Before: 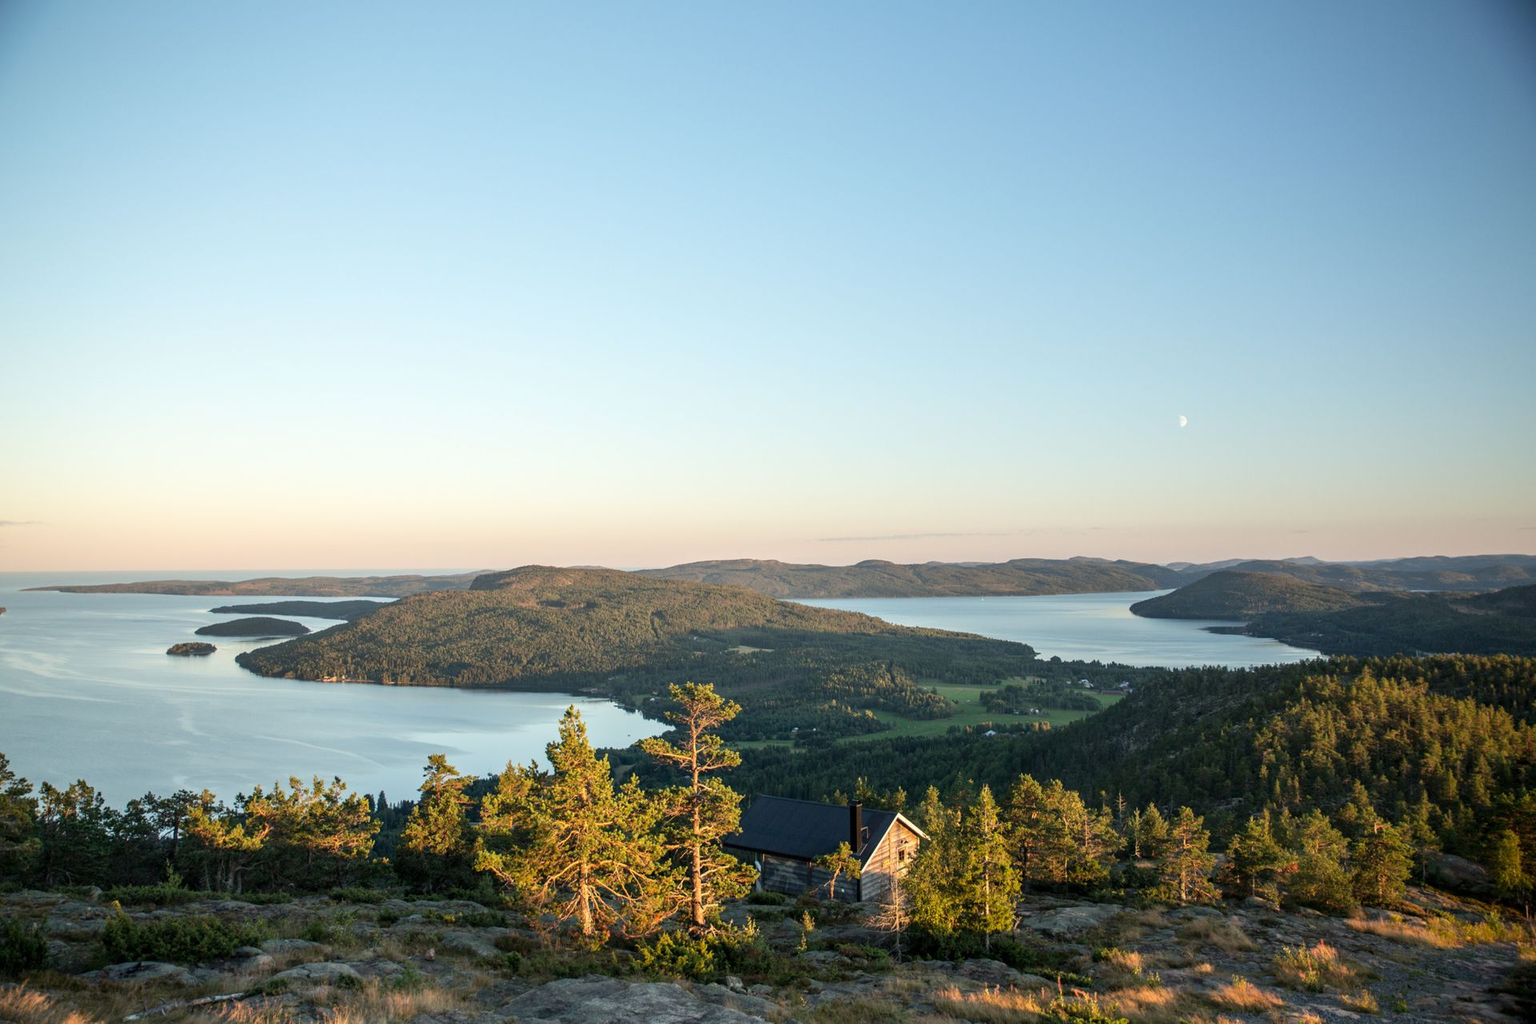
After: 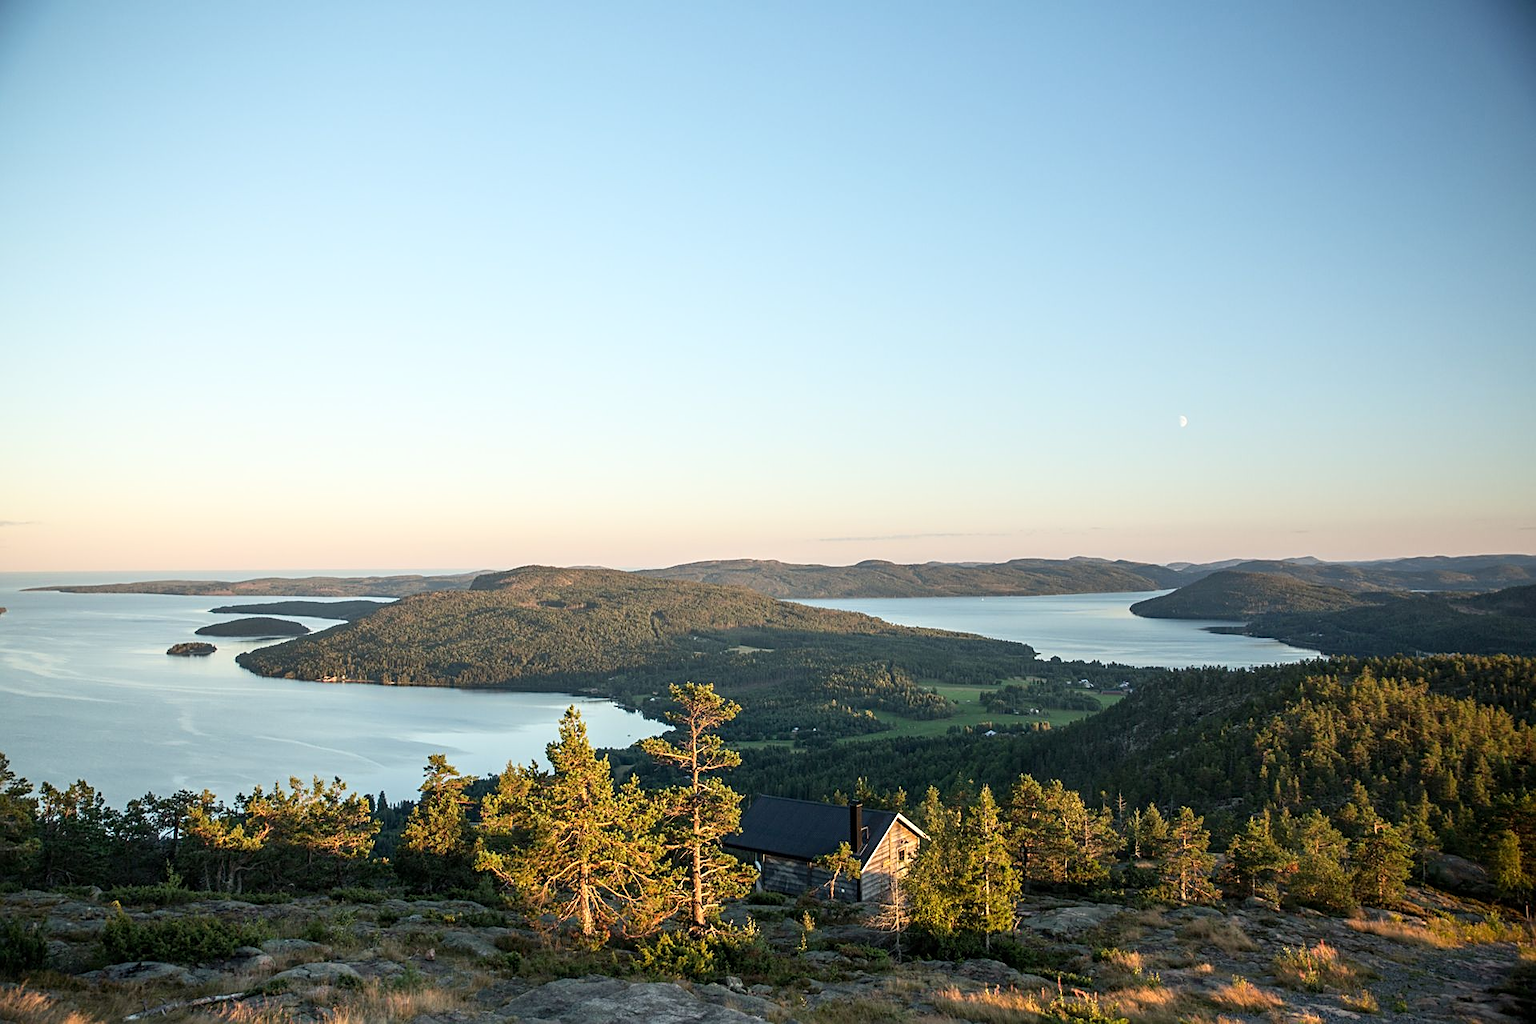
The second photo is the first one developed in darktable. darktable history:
shadows and highlights: shadows -0.439, highlights 38.01
sharpen: on, module defaults
